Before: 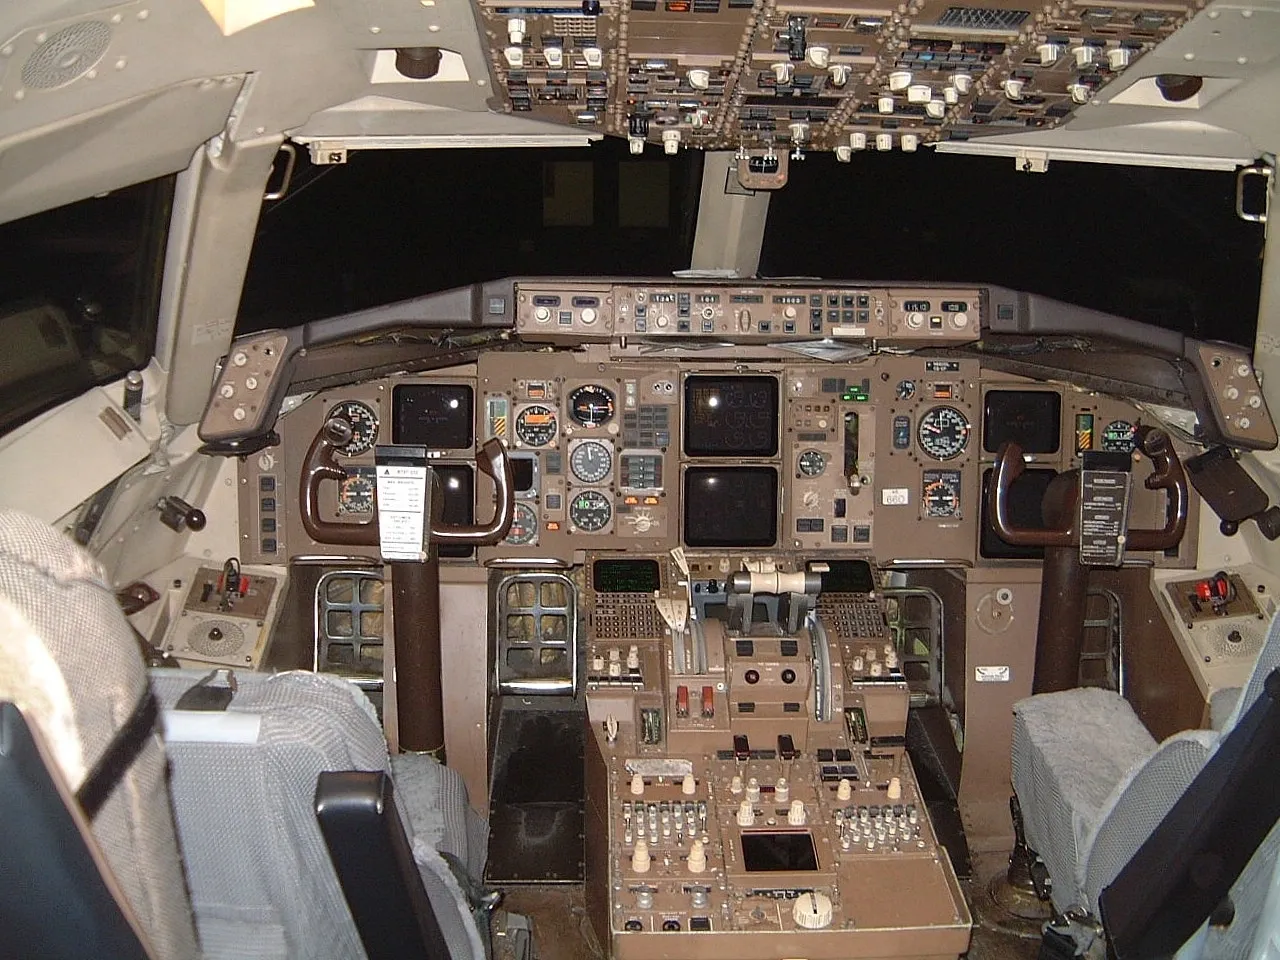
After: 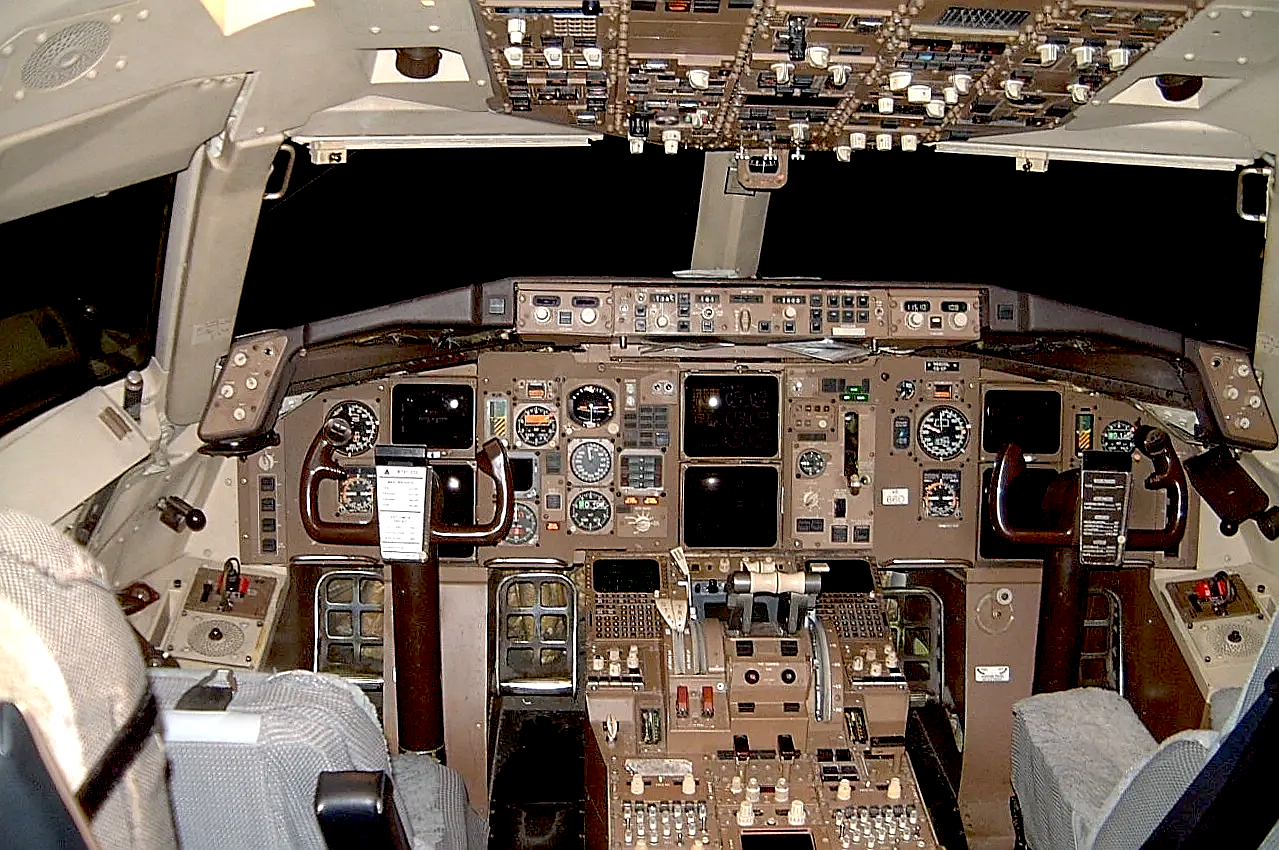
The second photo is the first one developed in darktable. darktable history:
sharpen: on, module defaults
exposure: black level correction 0.025, exposure 0.184 EV, compensate exposure bias true, compensate highlight preservation false
crop and rotate: top 0%, bottom 11.452%
